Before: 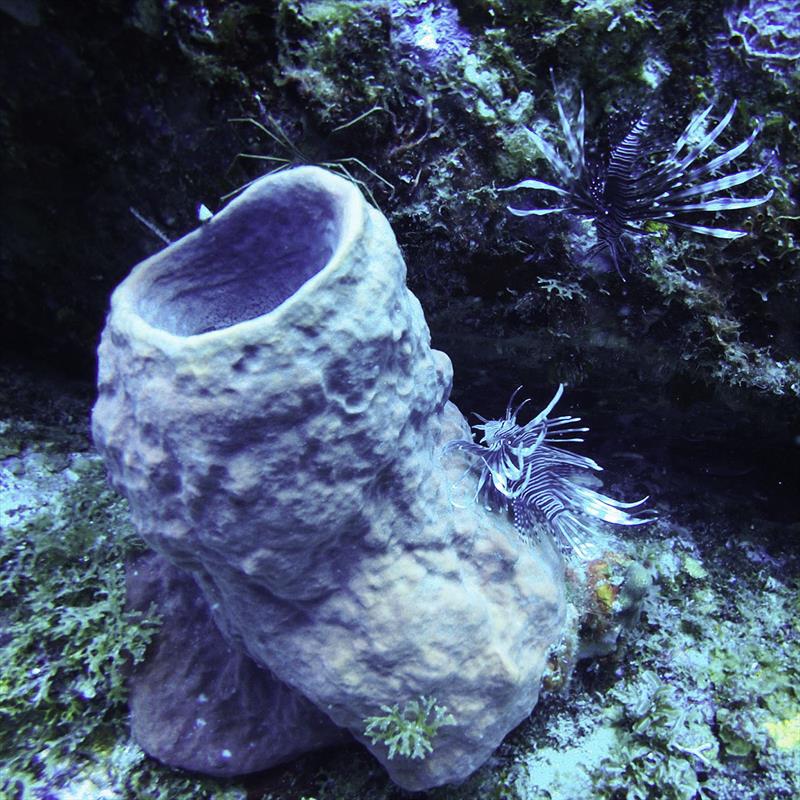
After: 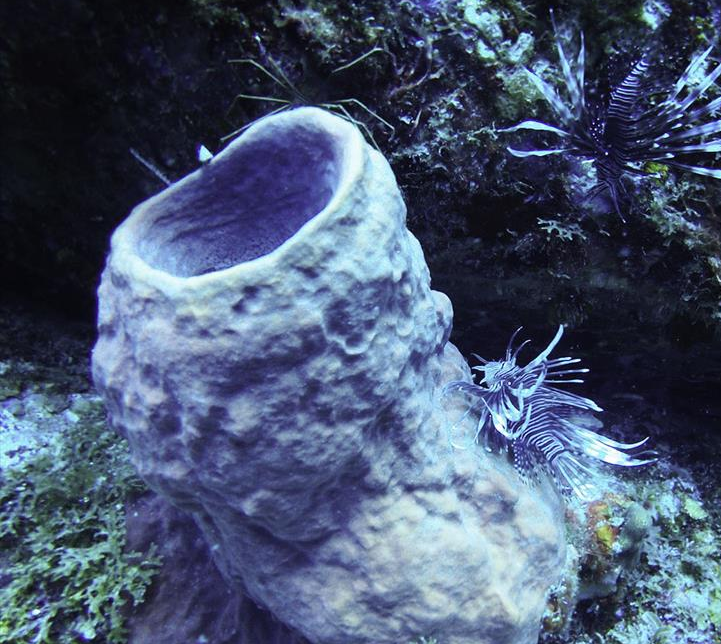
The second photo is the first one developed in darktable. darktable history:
crop: top 7.47%, right 9.782%, bottom 12.013%
